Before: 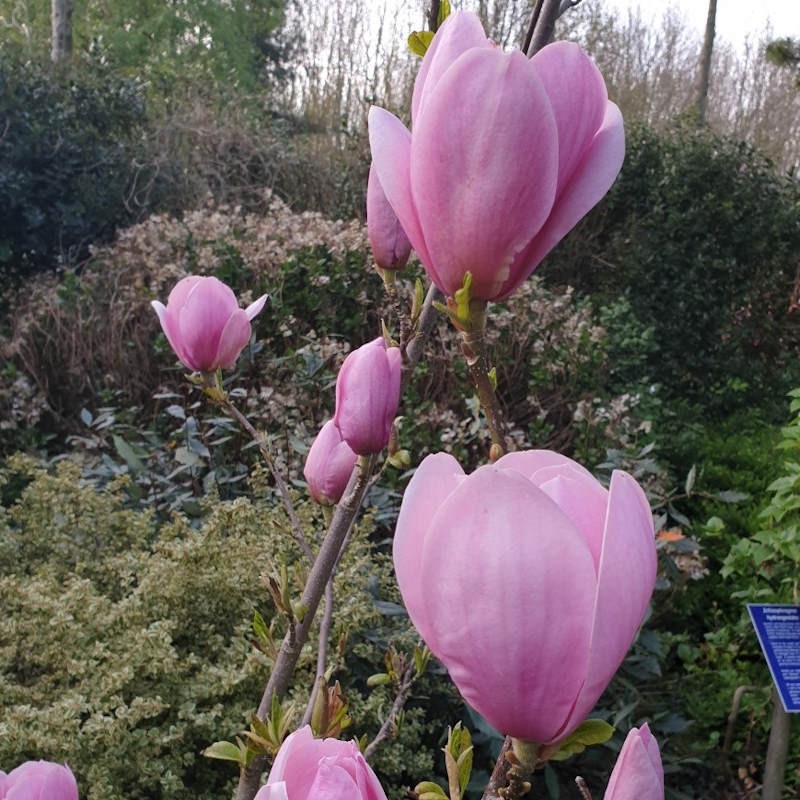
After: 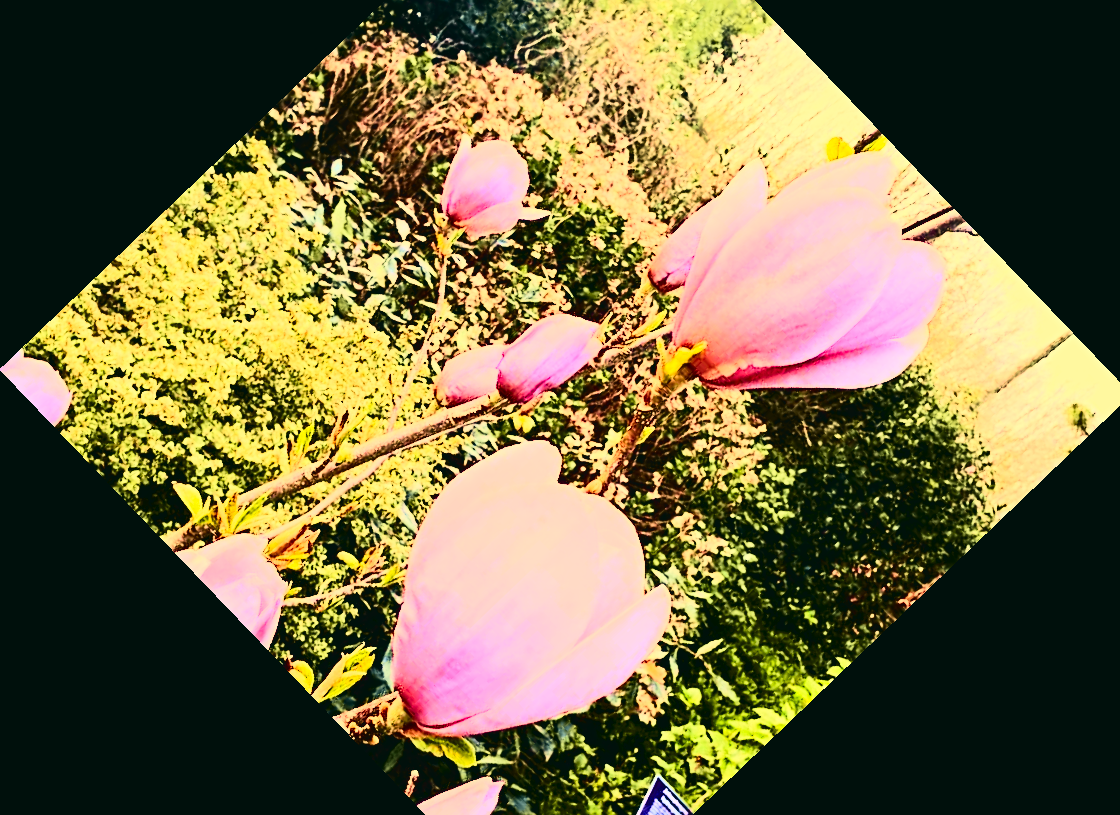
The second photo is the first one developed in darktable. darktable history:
velvia: on, module defaults
crop and rotate: angle -46.26°, top 16.234%, right 0.912%, bottom 11.704%
tone curve: curves: ch0 [(0, 0.036) (0.037, 0.042) (0.184, 0.146) (0.438, 0.521) (0.54, 0.668) (0.698, 0.835) (0.856, 0.92) (1, 0.98)]; ch1 [(0, 0) (0.393, 0.415) (0.447, 0.448) (0.482, 0.459) (0.509, 0.496) (0.527, 0.525) (0.571, 0.602) (0.619, 0.671) (0.715, 0.729) (1, 1)]; ch2 [(0, 0) (0.369, 0.388) (0.449, 0.454) (0.499, 0.5) (0.521, 0.517) (0.53, 0.544) (0.561, 0.607) (0.674, 0.735) (1, 1)], color space Lab, independent channels, preserve colors none
rgb curve: curves: ch0 [(0, 0) (0.21, 0.15) (0.24, 0.21) (0.5, 0.75) (0.75, 0.96) (0.89, 0.99) (1, 1)]; ch1 [(0, 0.02) (0.21, 0.13) (0.25, 0.2) (0.5, 0.67) (0.75, 0.9) (0.89, 0.97) (1, 1)]; ch2 [(0, 0.02) (0.21, 0.13) (0.25, 0.2) (0.5, 0.67) (0.75, 0.9) (0.89, 0.97) (1, 1)], compensate middle gray true
sharpen: radius 4
white balance: red 1.138, green 0.996, blue 0.812
exposure: black level correction 0, exposure 1.2 EV, compensate exposure bias true, compensate highlight preservation false
contrast brightness saturation: brightness -0.25, saturation 0.2
